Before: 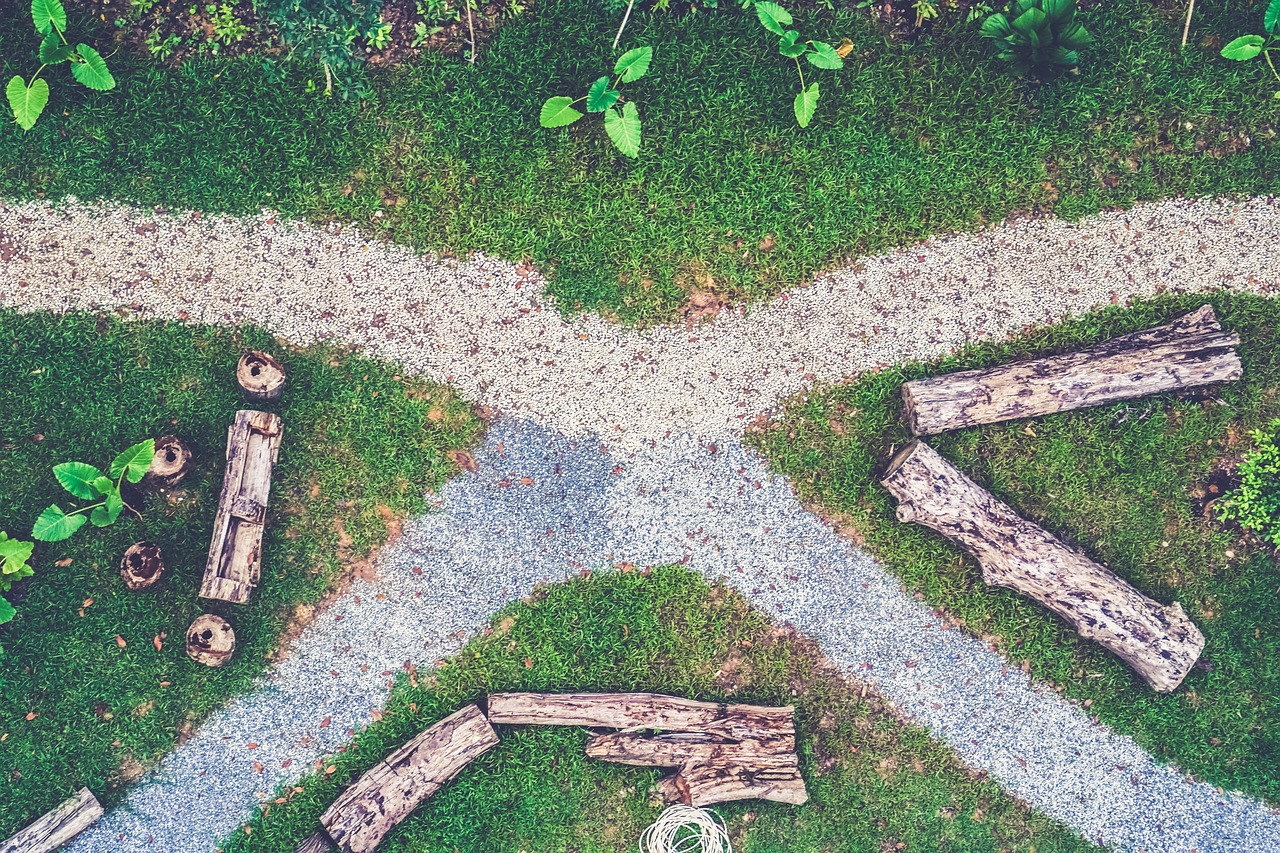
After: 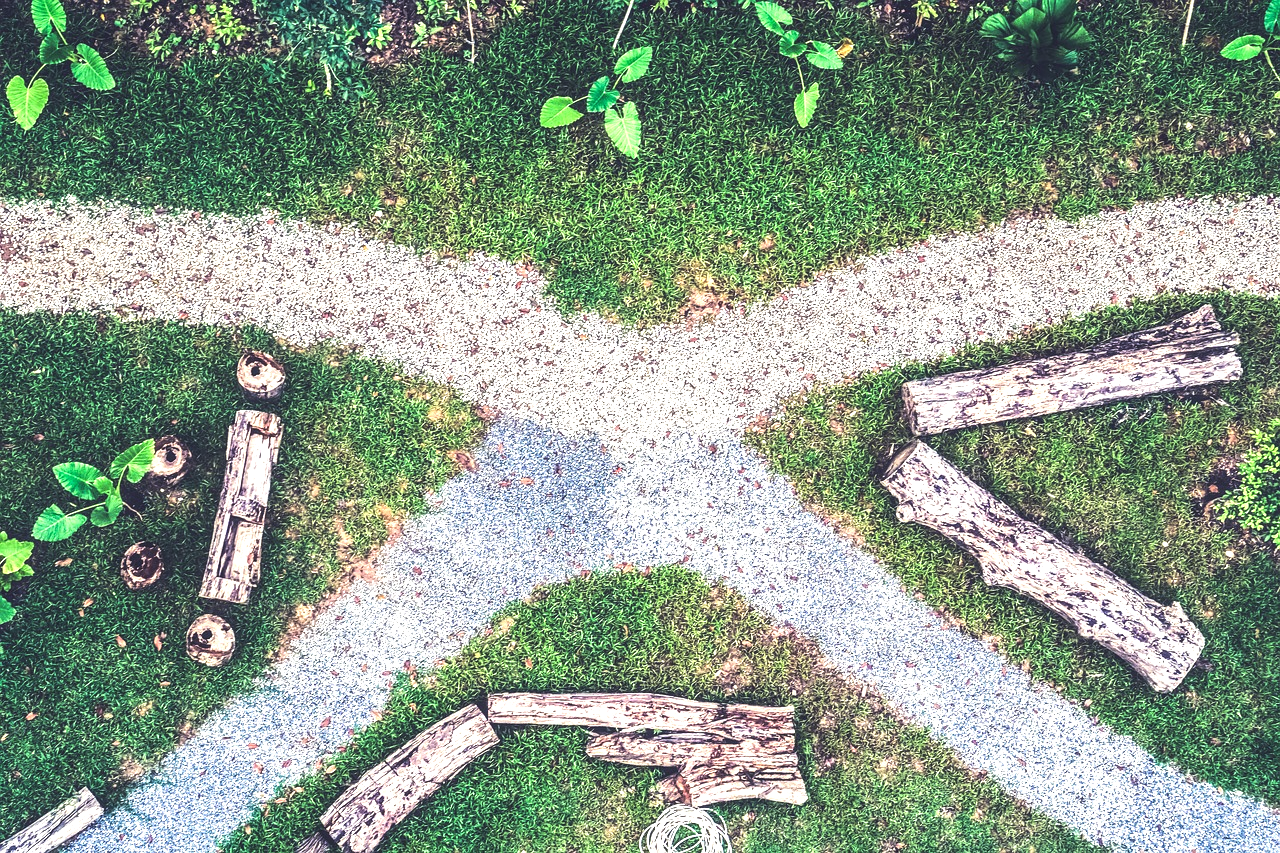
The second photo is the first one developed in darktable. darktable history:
tone equalizer: -8 EV -1.08 EV, -7 EV -1.01 EV, -6 EV -0.867 EV, -5 EV -0.578 EV, -3 EV 0.578 EV, -2 EV 0.867 EV, -1 EV 1.01 EV, +0 EV 1.08 EV, edges refinement/feathering 500, mask exposure compensation -1.57 EV, preserve details no
local contrast: detail 115%
